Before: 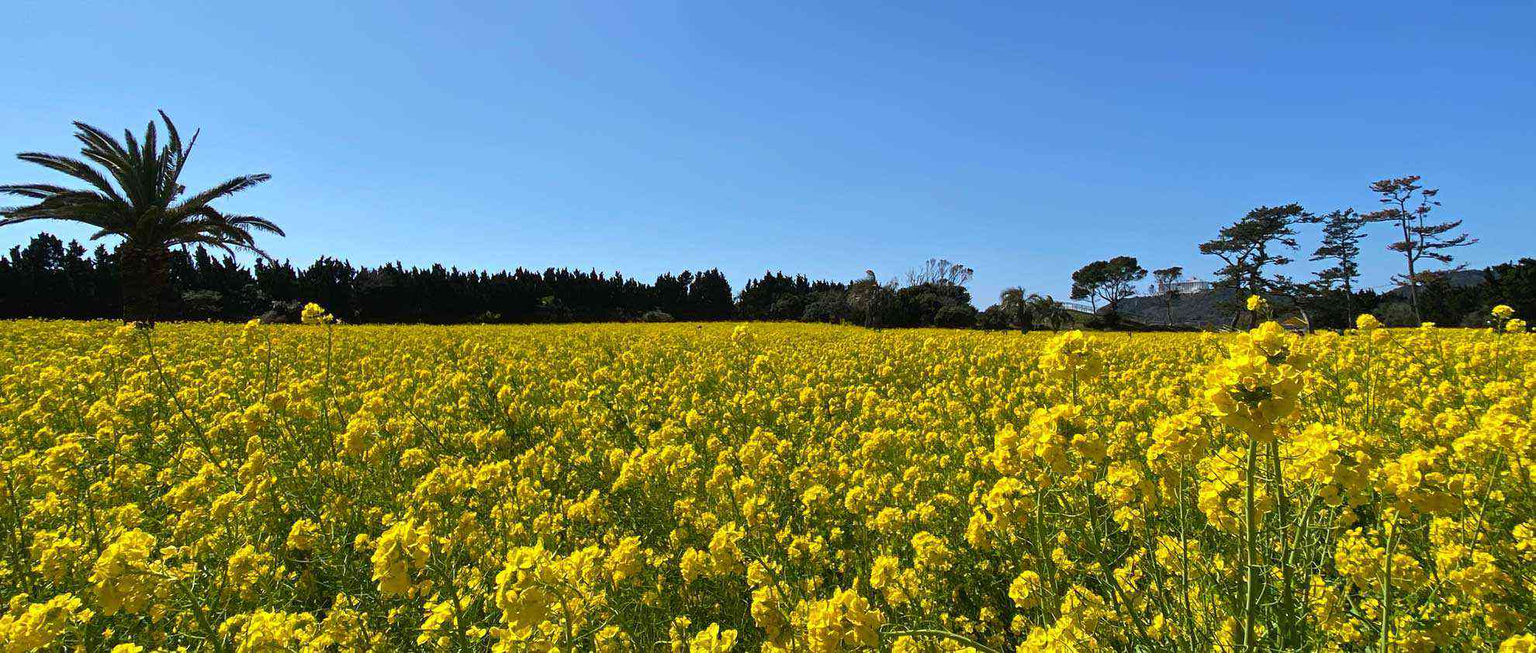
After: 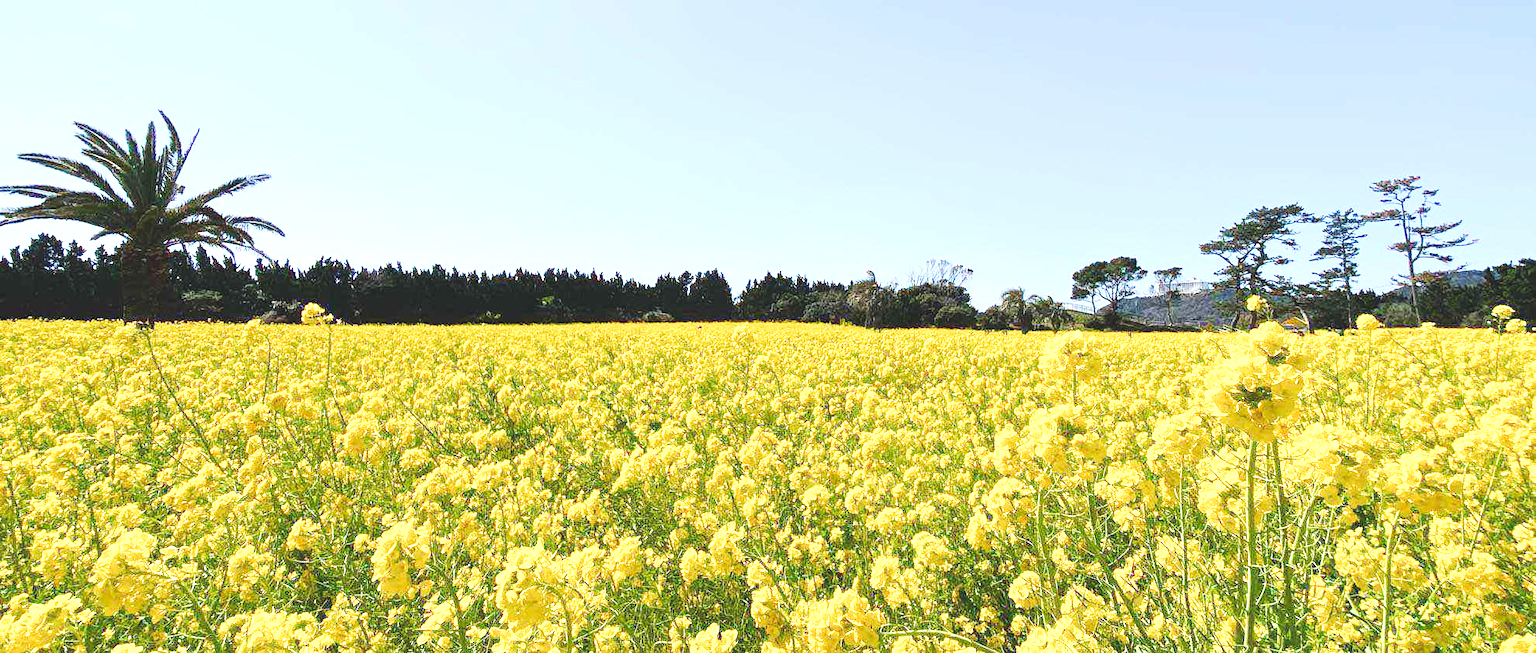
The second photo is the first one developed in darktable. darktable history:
tone curve: curves: ch0 [(0, 0.11) (0.181, 0.223) (0.405, 0.46) (0.456, 0.528) (0.634, 0.728) (0.877, 0.89) (0.984, 0.935)]; ch1 [(0, 0.052) (0.443, 0.43) (0.492, 0.485) (0.566, 0.579) (0.595, 0.625) (0.608, 0.654) (0.65, 0.708) (1, 0.961)]; ch2 [(0, 0) (0.33, 0.301) (0.421, 0.443) (0.447, 0.489) (0.495, 0.492) (0.537, 0.57) (0.586, 0.591) (0.663, 0.686) (1, 1)], preserve colors none
exposure: black level correction 0, exposure 1.752 EV, compensate exposure bias true, compensate highlight preservation false
